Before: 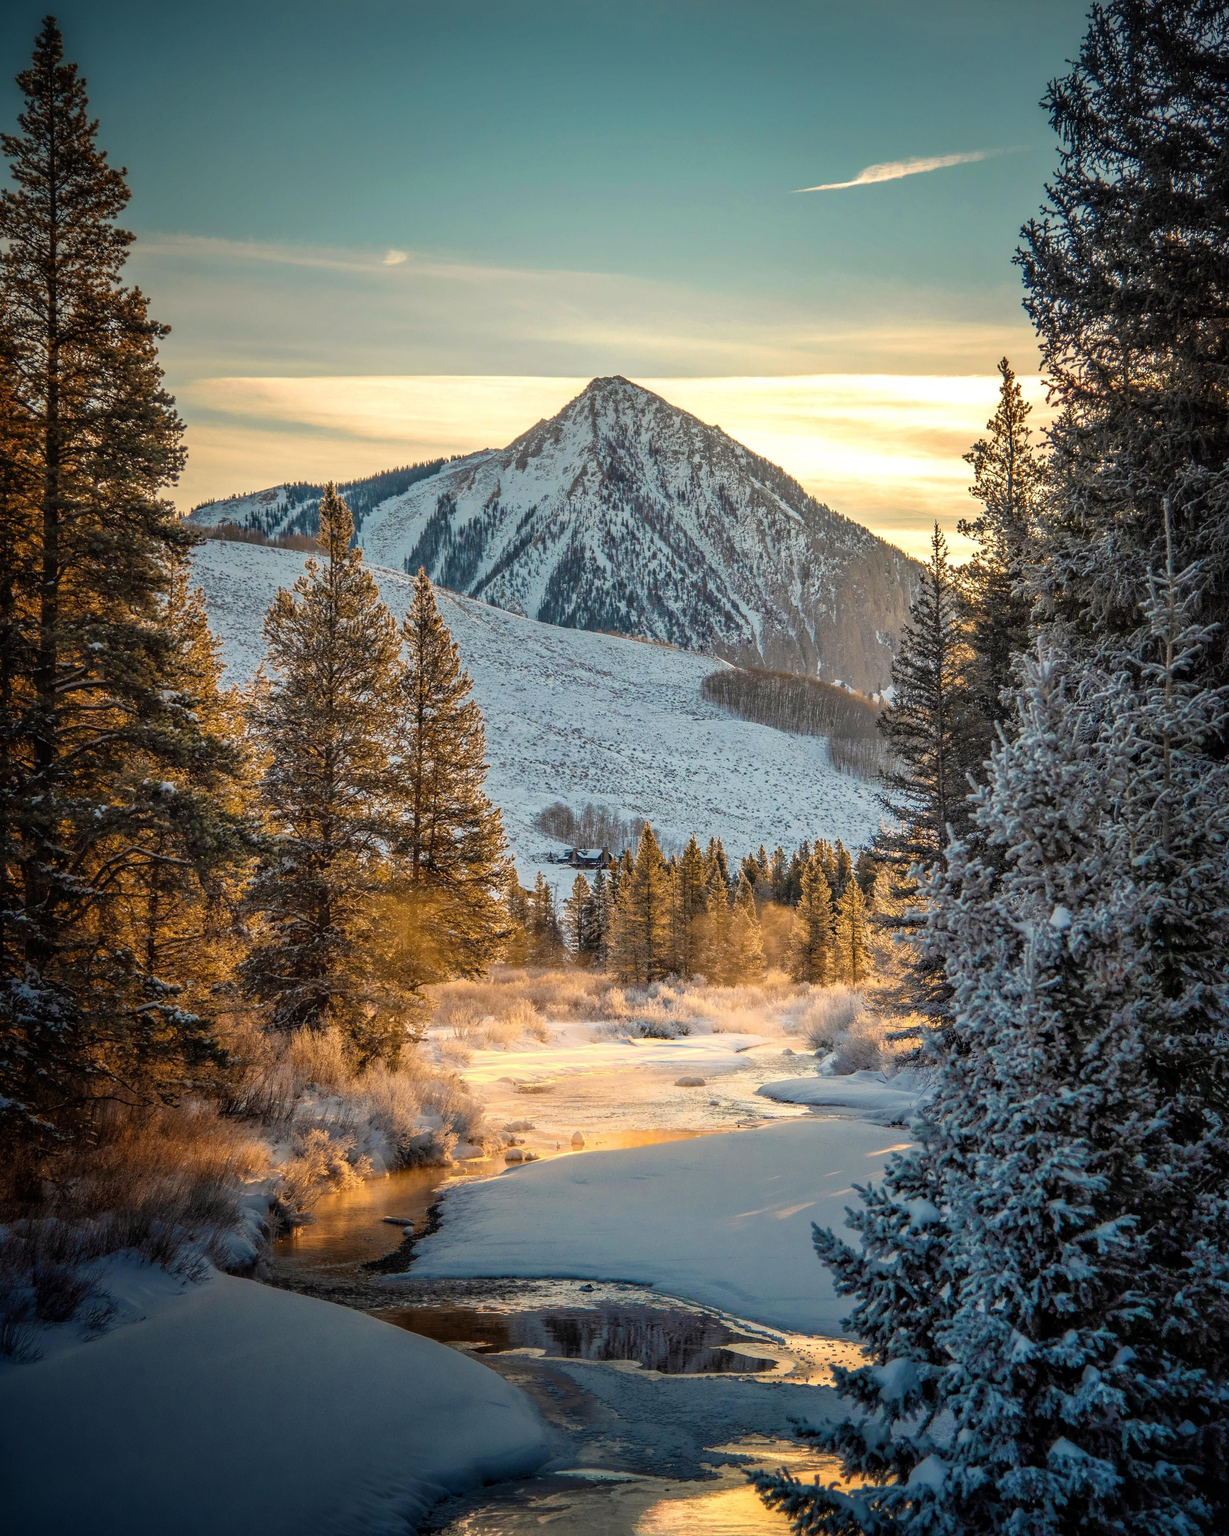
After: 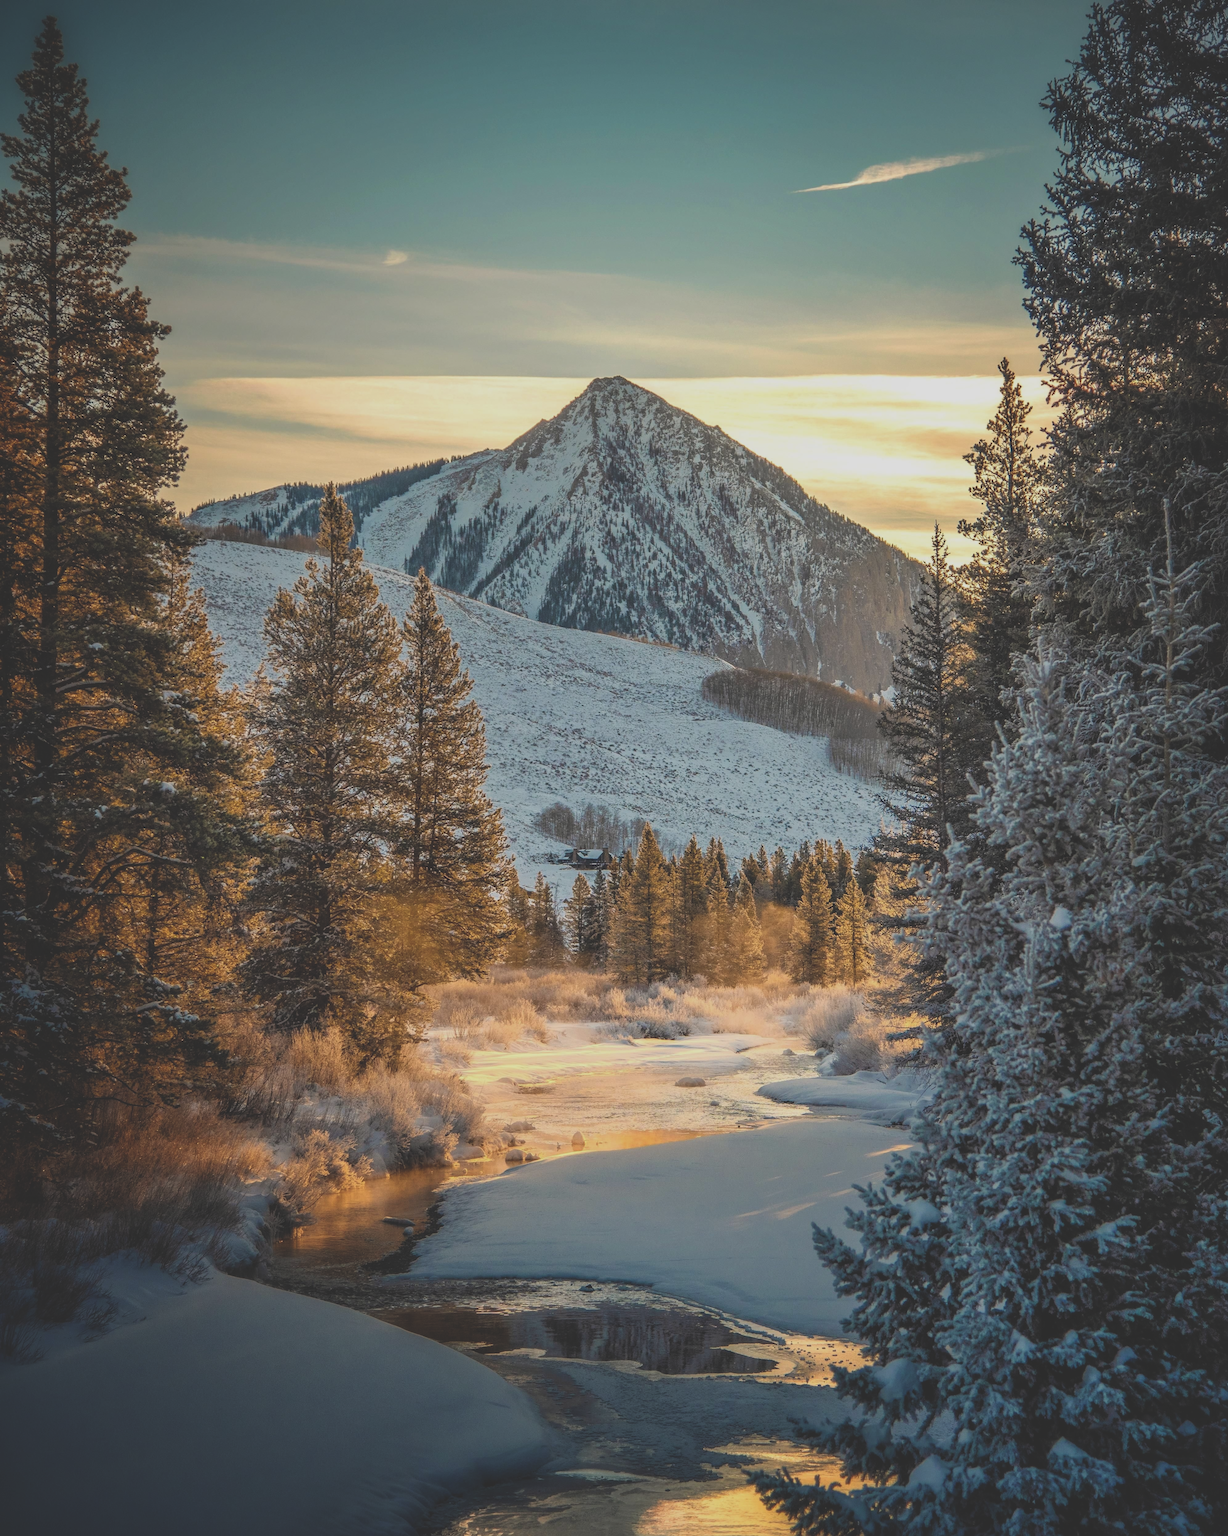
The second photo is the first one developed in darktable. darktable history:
exposure: black level correction -0.037, exposure -0.497 EV, compensate highlight preservation false
